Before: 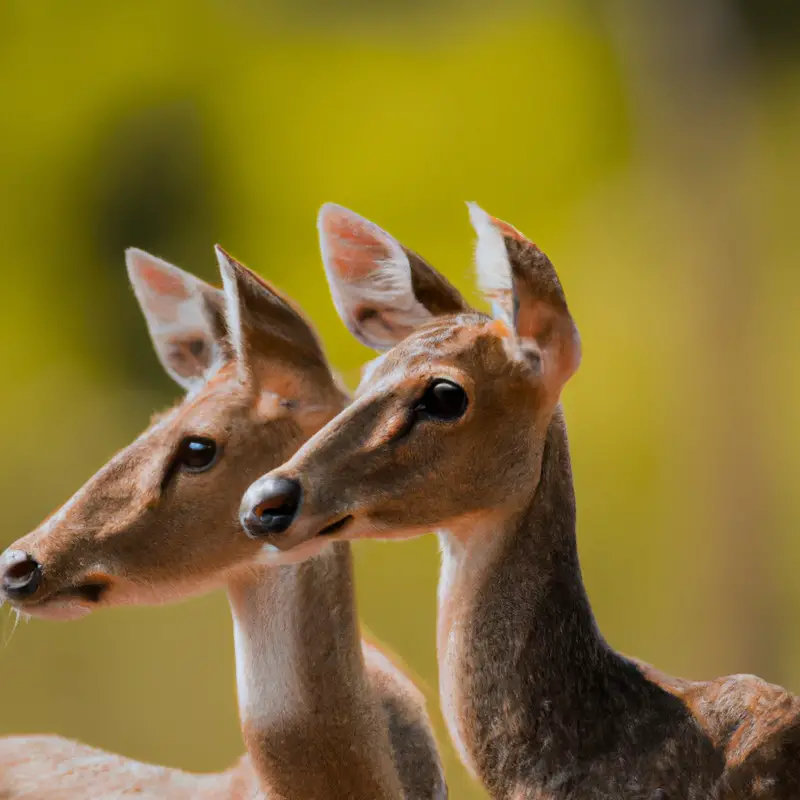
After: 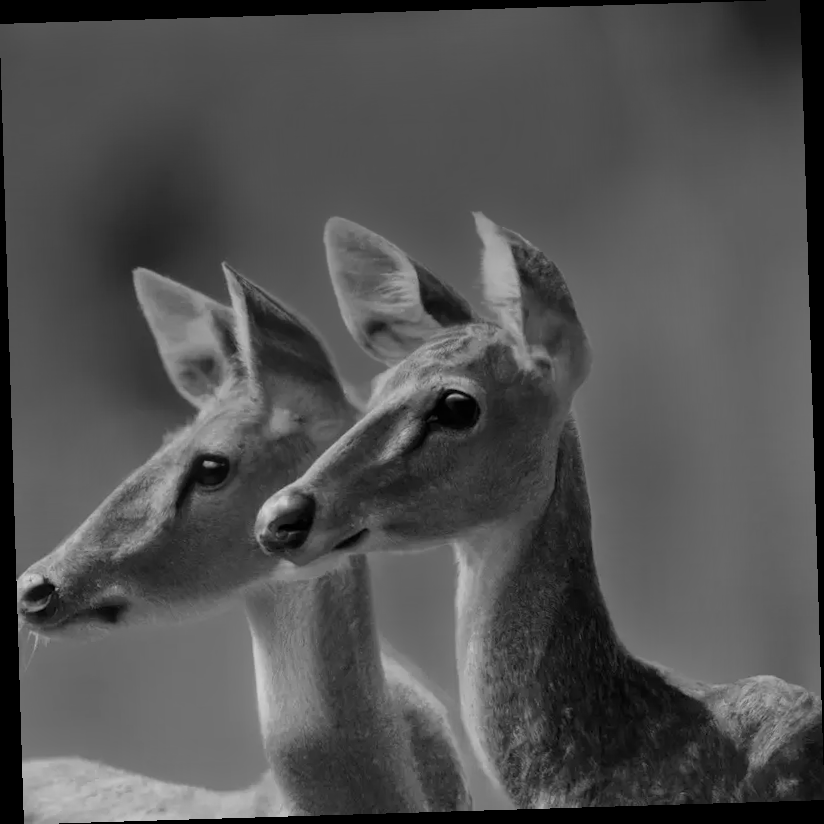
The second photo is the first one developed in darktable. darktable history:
contrast brightness saturation: saturation 0.18
color correction: highlights a* -4.73, highlights b* 5.06, saturation 0.97
rotate and perspective: rotation -1.75°, automatic cropping off
monochrome: a -11.7, b 1.62, size 0.5, highlights 0.38
graduated density: on, module defaults
